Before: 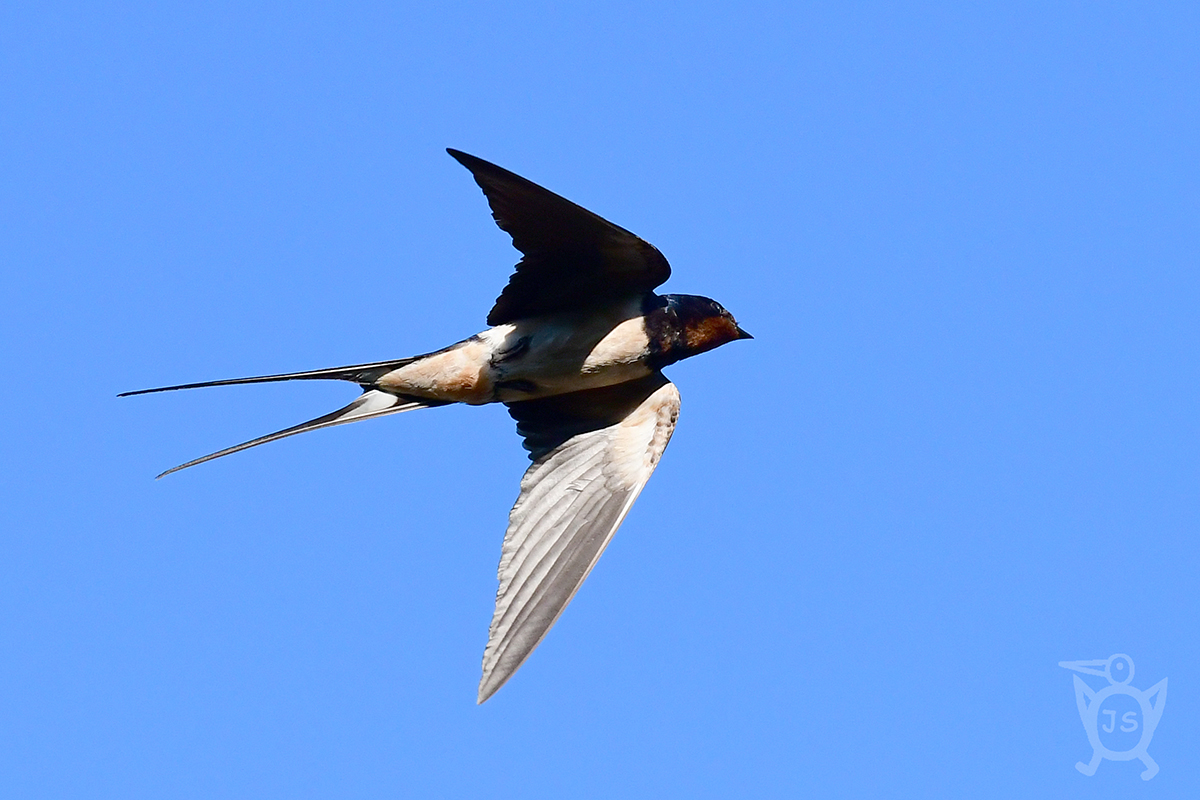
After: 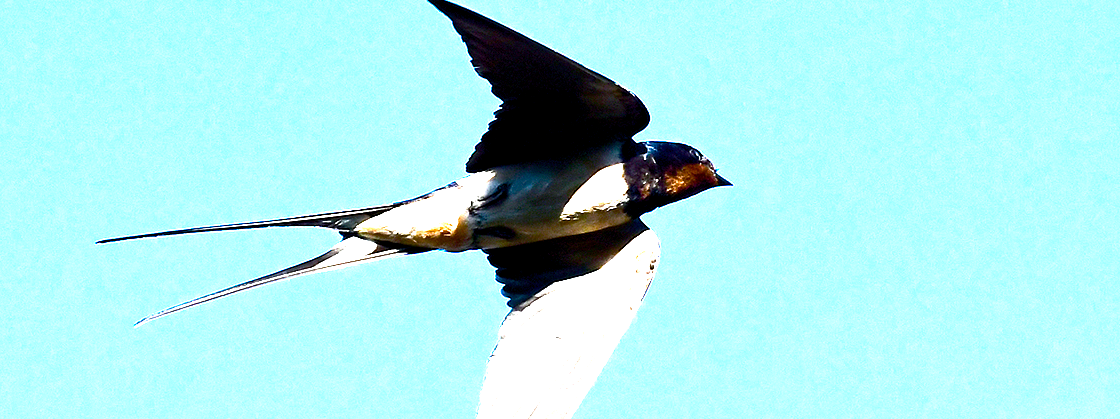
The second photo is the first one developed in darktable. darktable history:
color balance rgb: power › chroma 0.527%, power › hue 214.86°, global offset › luminance -0.468%, perceptual saturation grading › global saturation 20%, perceptual saturation grading › highlights -25.336%, perceptual saturation grading › shadows 24.376%, perceptual brilliance grading › global brilliance 30.599%, perceptual brilliance grading › highlights 49.53%, perceptual brilliance grading › mid-tones 49.516%, perceptual brilliance grading › shadows -21.314%
crop: left 1.762%, top 19.145%, right 4.863%, bottom 28.357%
exposure: black level correction 0, exposure 0.499 EV, compensate exposure bias true, compensate highlight preservation false
